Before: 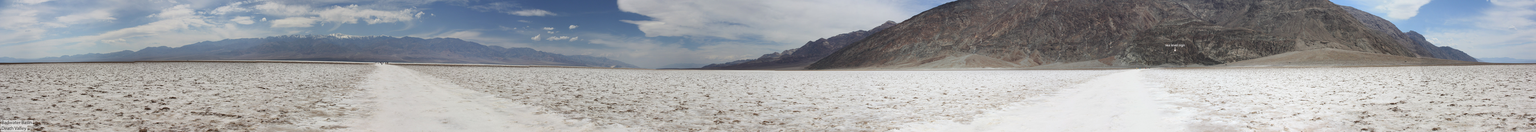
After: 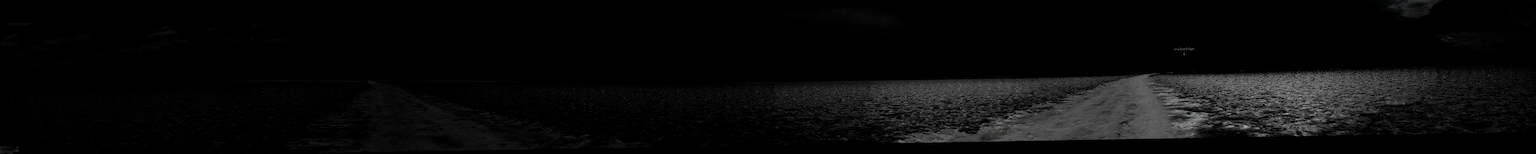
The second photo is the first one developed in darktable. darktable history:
rotate and perspective: rotation -1°, crop left 0.011, crop right 0.989, crop top 0.025, crop bottom 0.975
local contrast: on, module defaults
velvia: on, module defaults
levels: levels [0.721, 0.937, 0.997]
